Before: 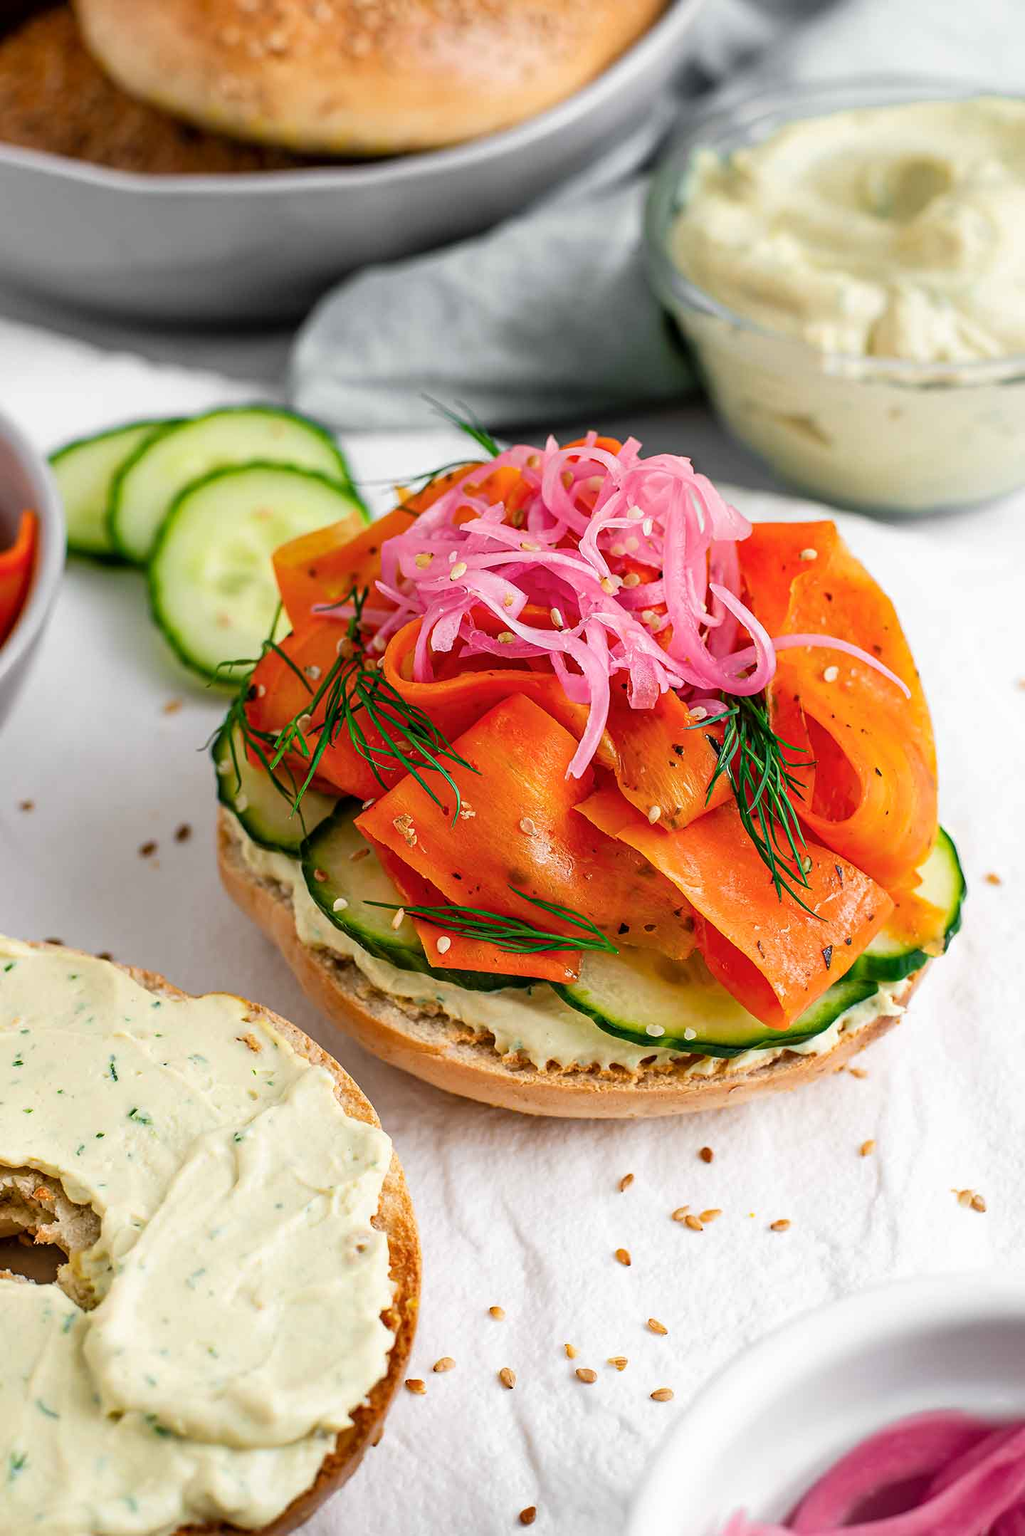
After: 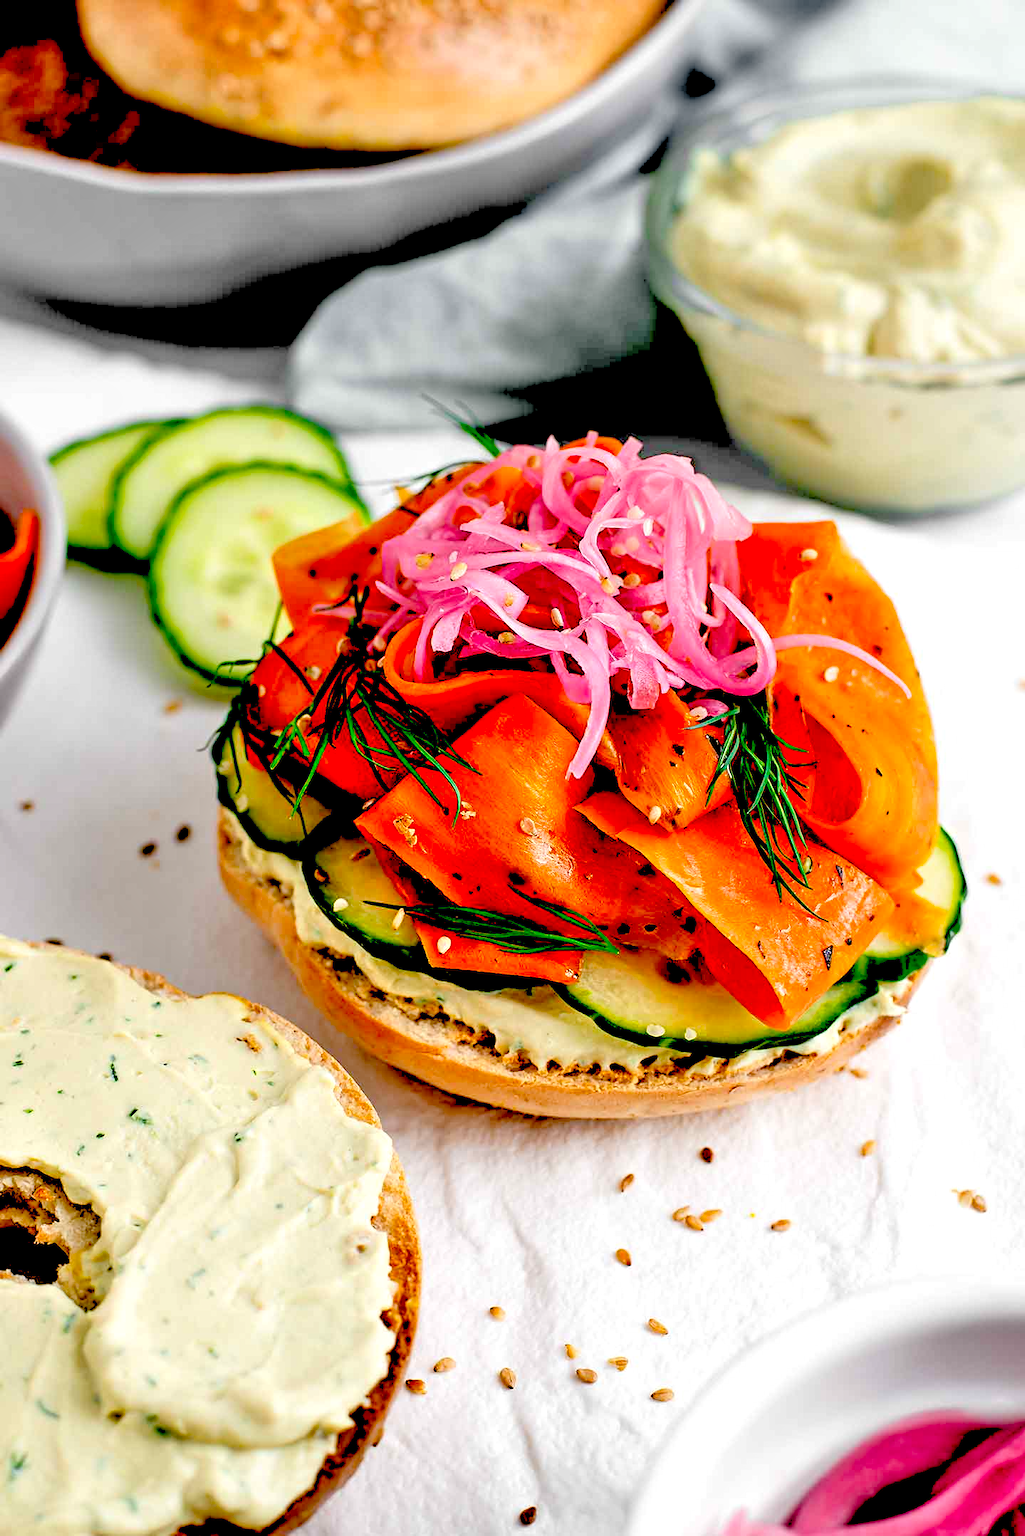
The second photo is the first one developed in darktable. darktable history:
exposure: black level correction 0.056, compensate highlight preservation false
rgb levels: levels [[0.029, 0.461, 0.922], [0, 0.5, 1], [0, 0.5, 1]]
tone equalizer: -7 EV 0.15 EV, -6 EV 0.6 EV, -5 EV 1.15 EV, -4 EV 1.33 EV, -3 EV 1.15 EV, -2 EV 0.6 EV, -1 EV 0.15 EV, mask exposure compensation -0.5 EV
